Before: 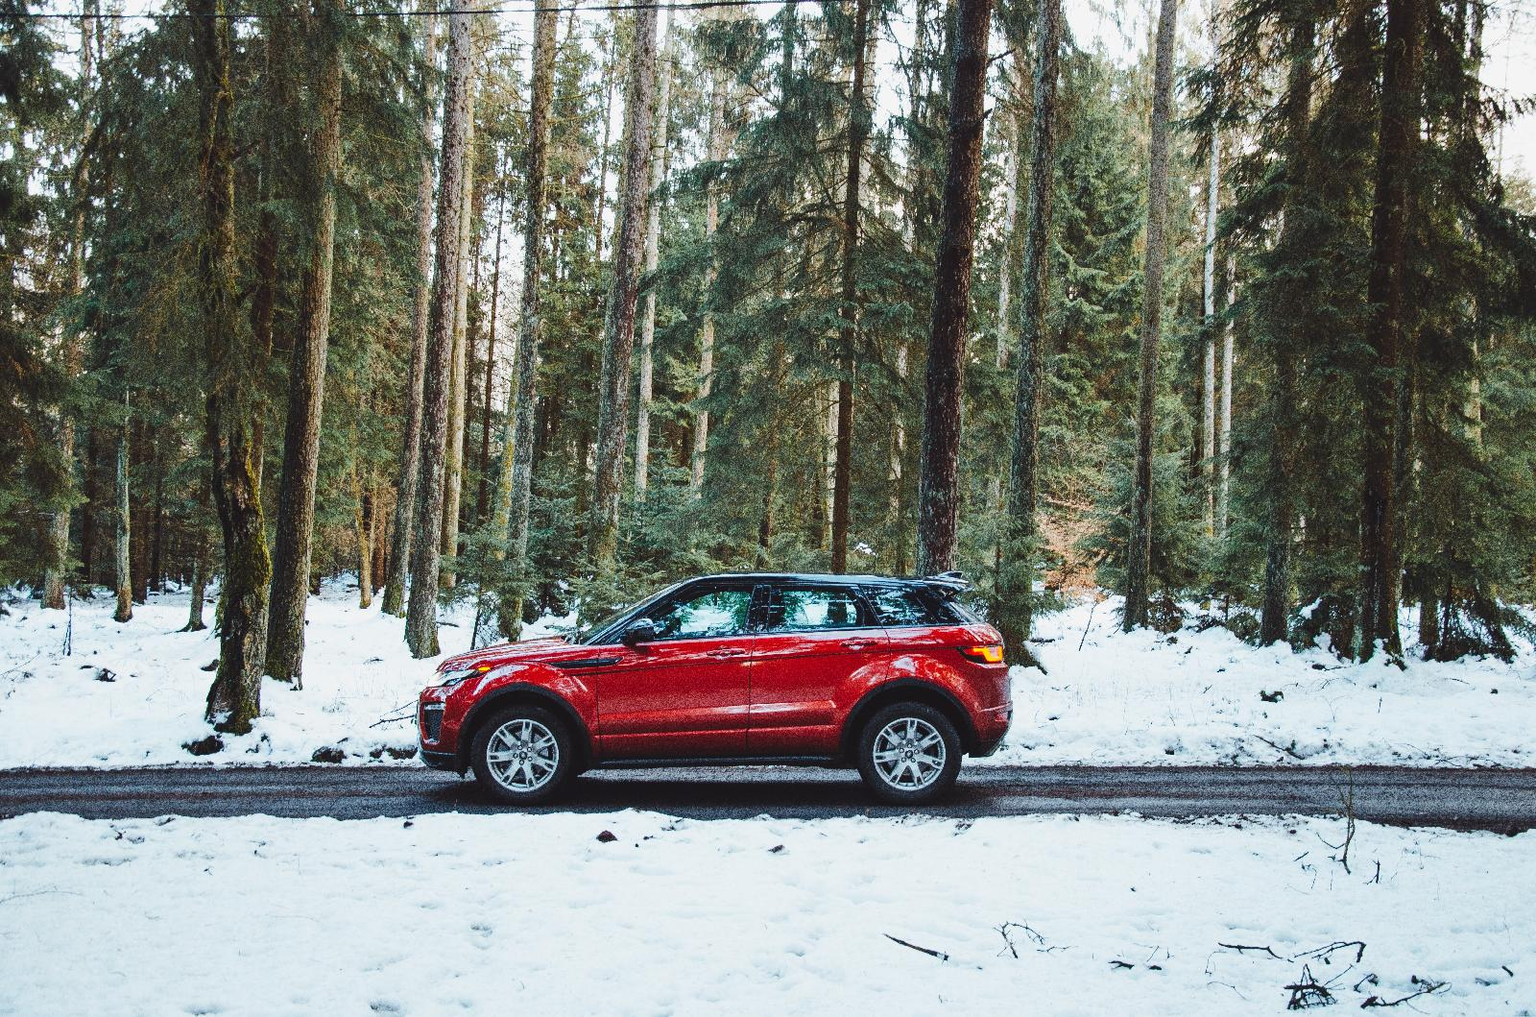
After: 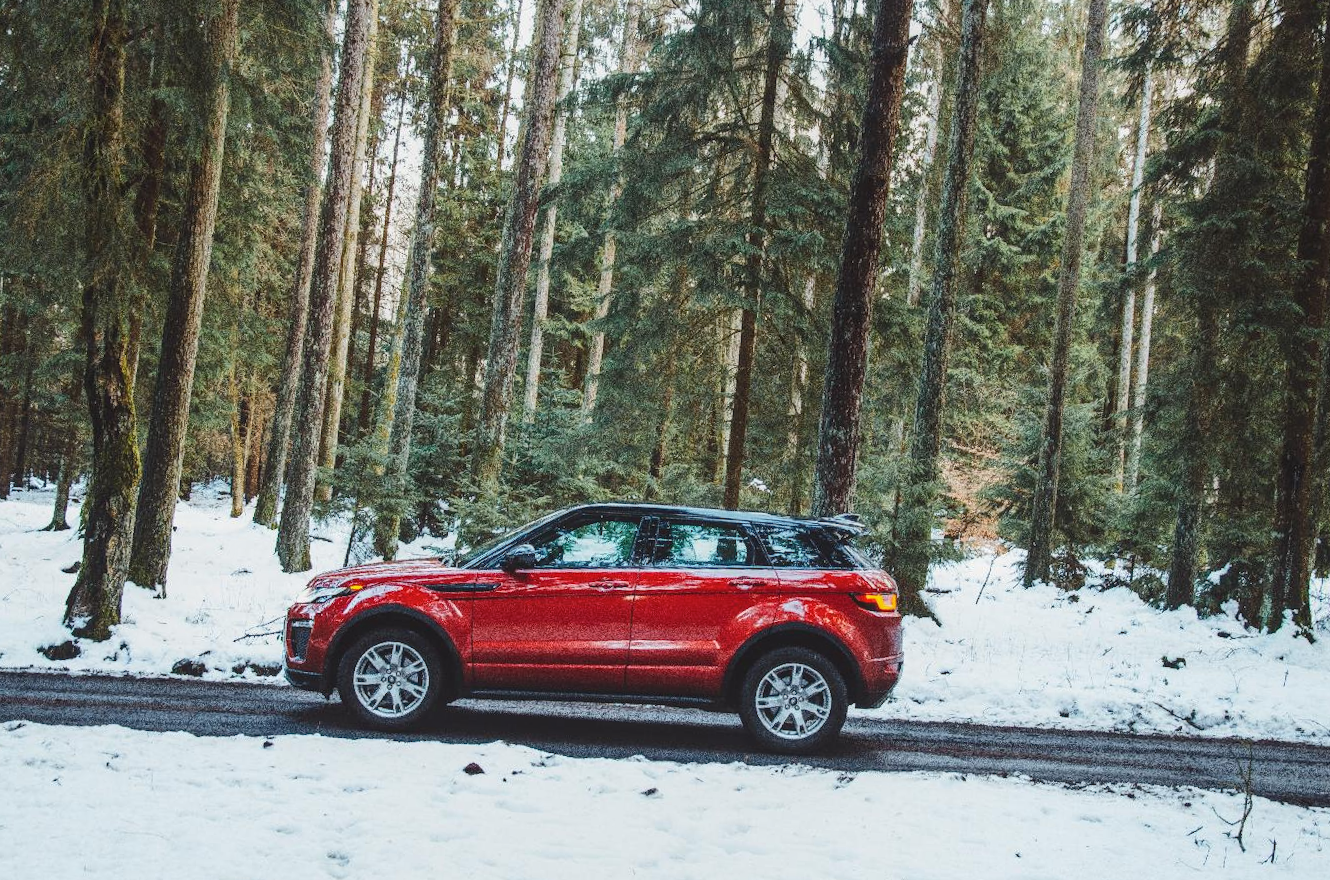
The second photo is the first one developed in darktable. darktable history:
exposure: black level correction 0, compensate exposure bias true, compensate highlight preservation false
crop and rotate: angle -3.27°, left 5.211%, top 5.211%, right 4.607%, bottom 4.607%
local contrast: on, module defaults
contrast equalizer: octaves 7, y [[0.6 ×6], [0.55 ×6], [0 ×6], [0 ×6], [0 ×6]], mix -0.36
